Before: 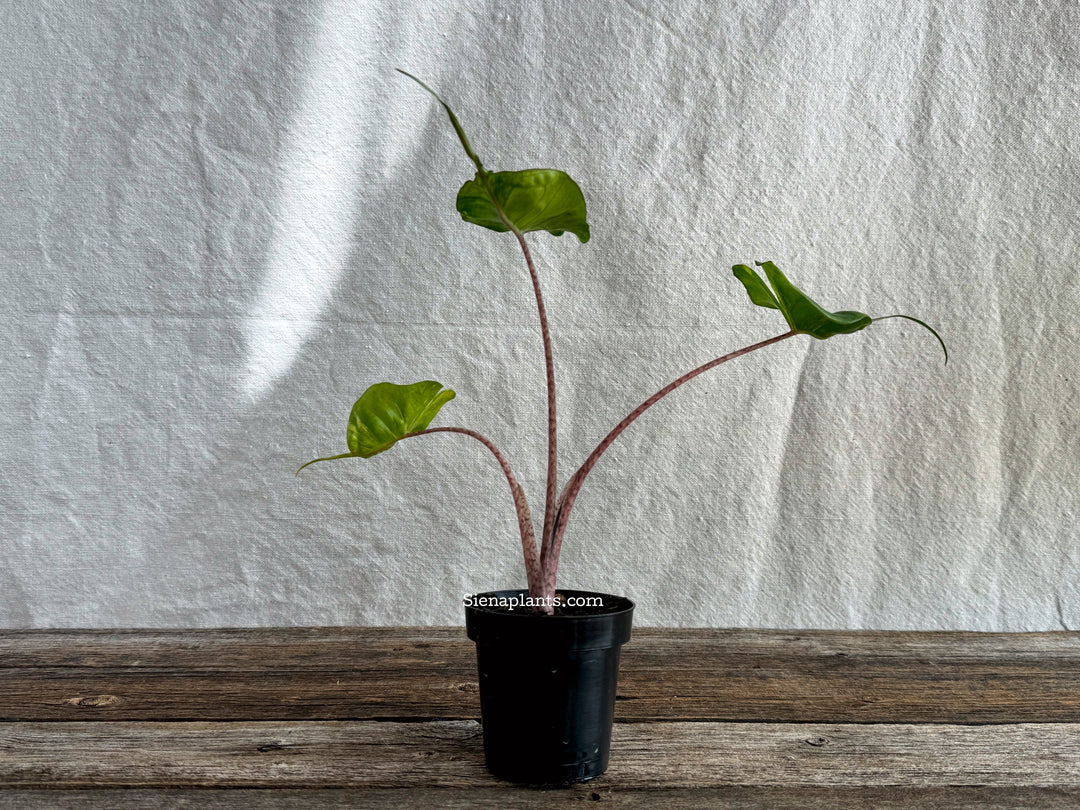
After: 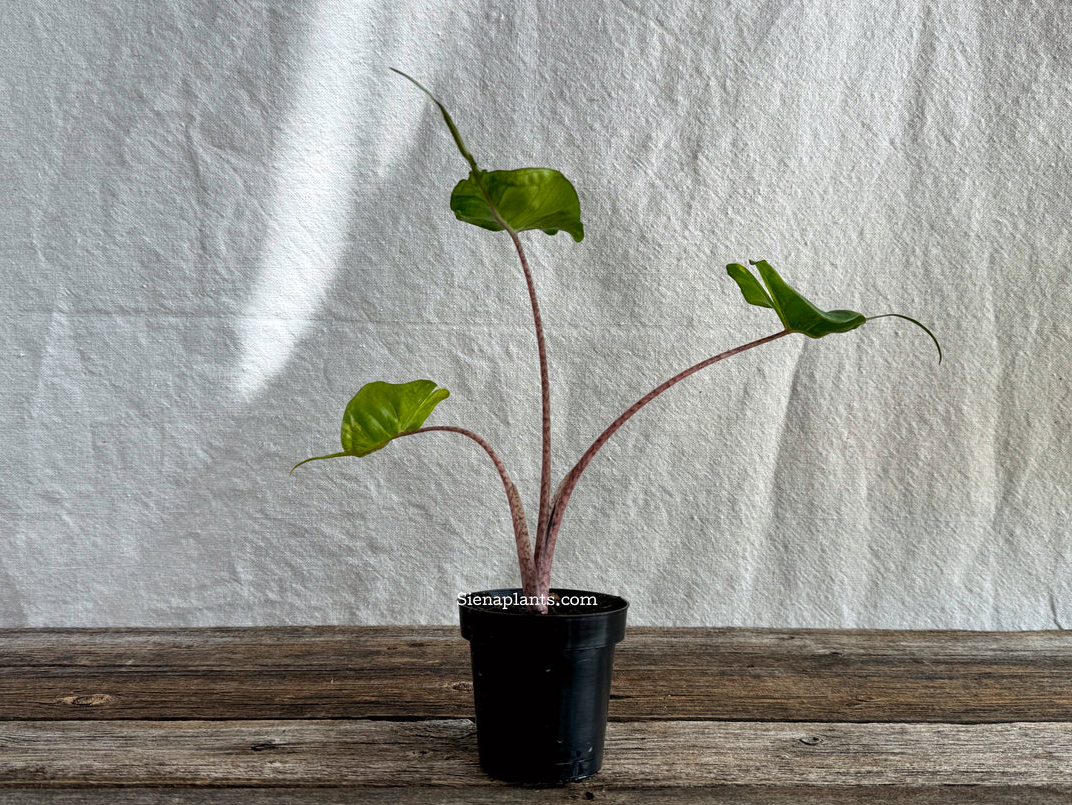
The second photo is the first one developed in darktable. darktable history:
crop and rotate: left 0.709%, top 0.247%, bottom 0.252%
